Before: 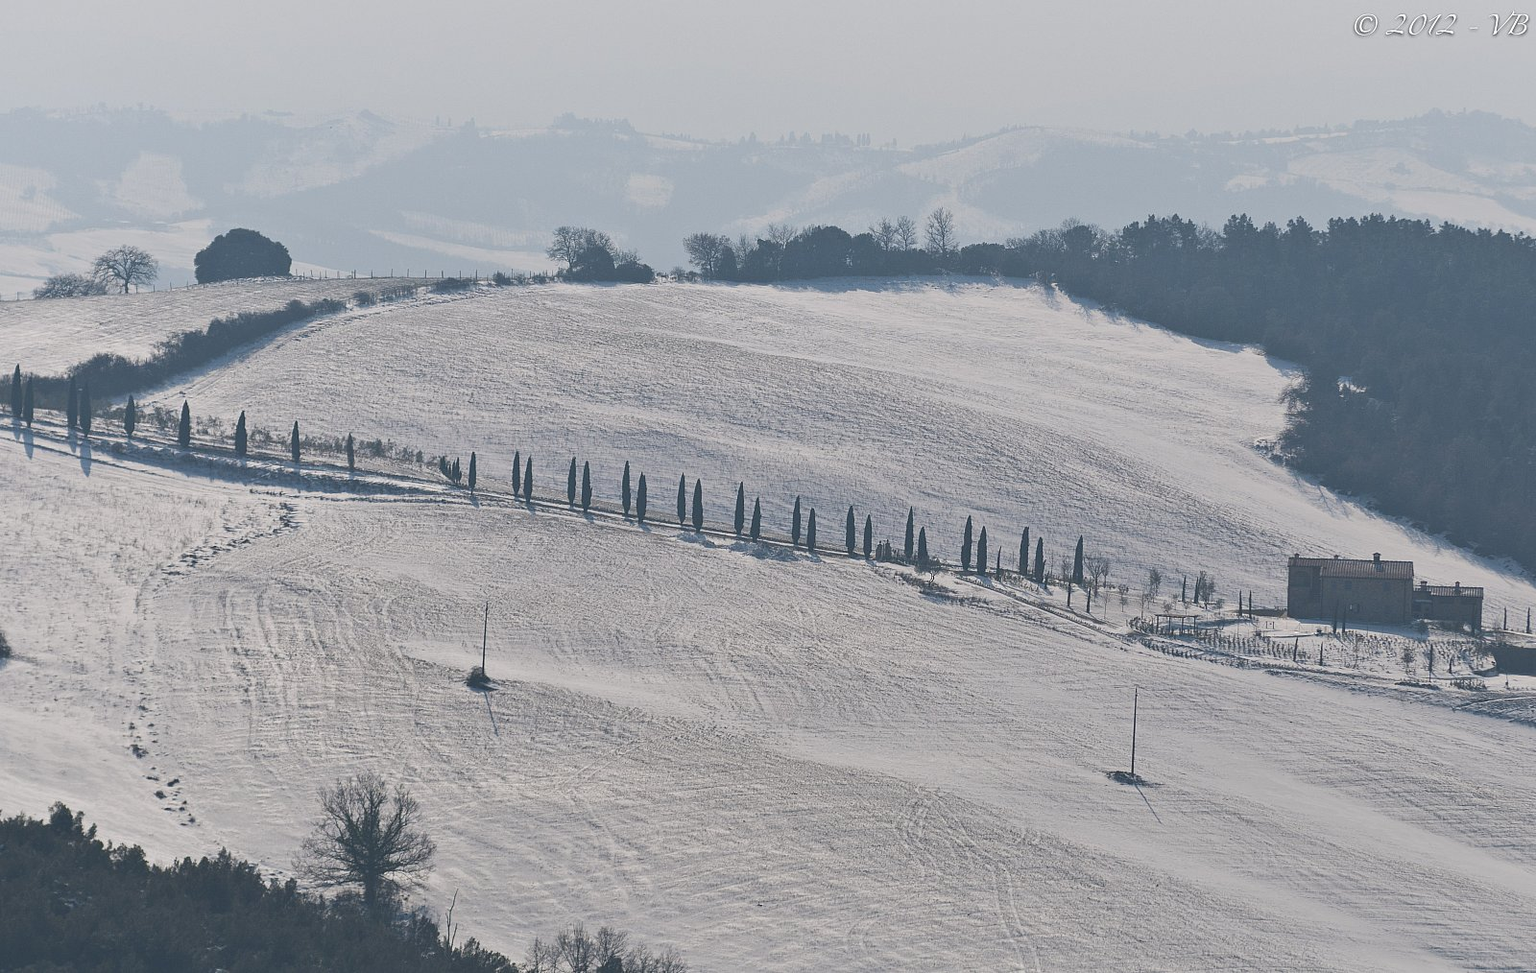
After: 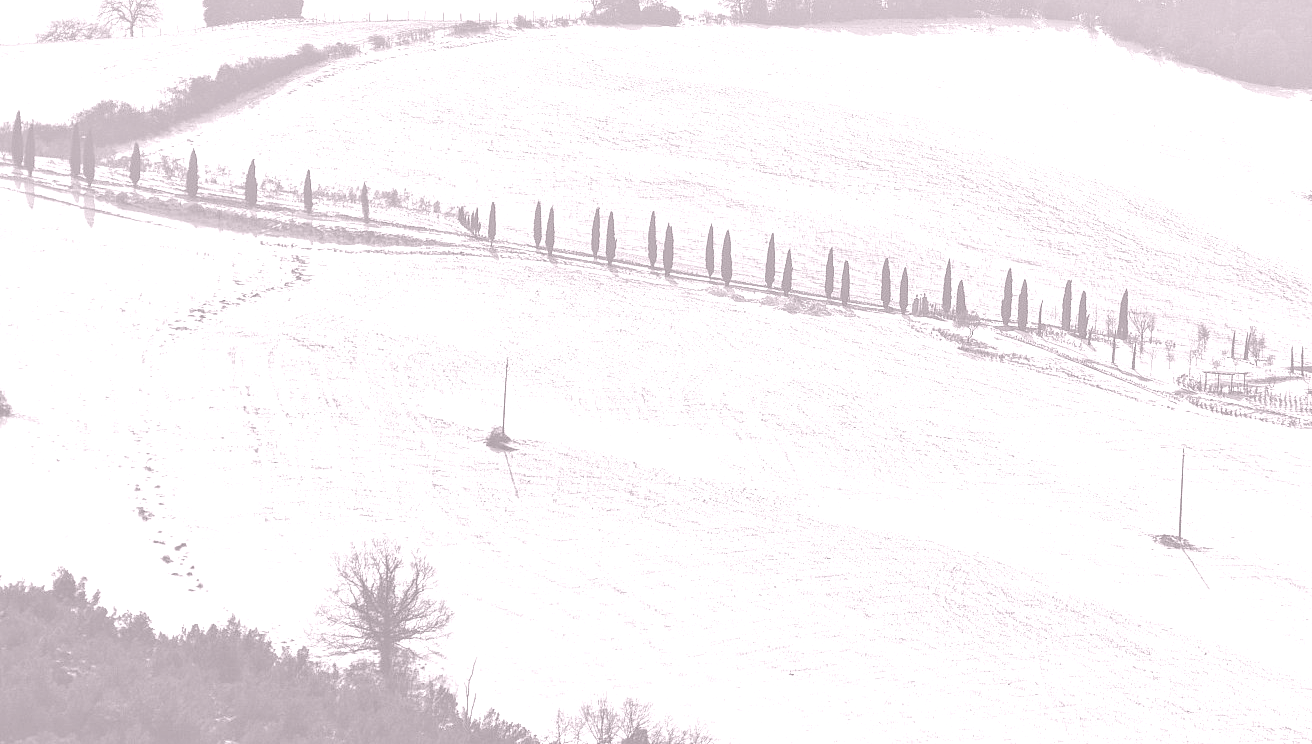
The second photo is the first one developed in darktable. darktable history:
local contrast: on, module defaults
colorize: hue 25.2°, saturation 83%, source mix 82%, lightness 79%, version 1
crop: top 26.531%, right 17.959%
